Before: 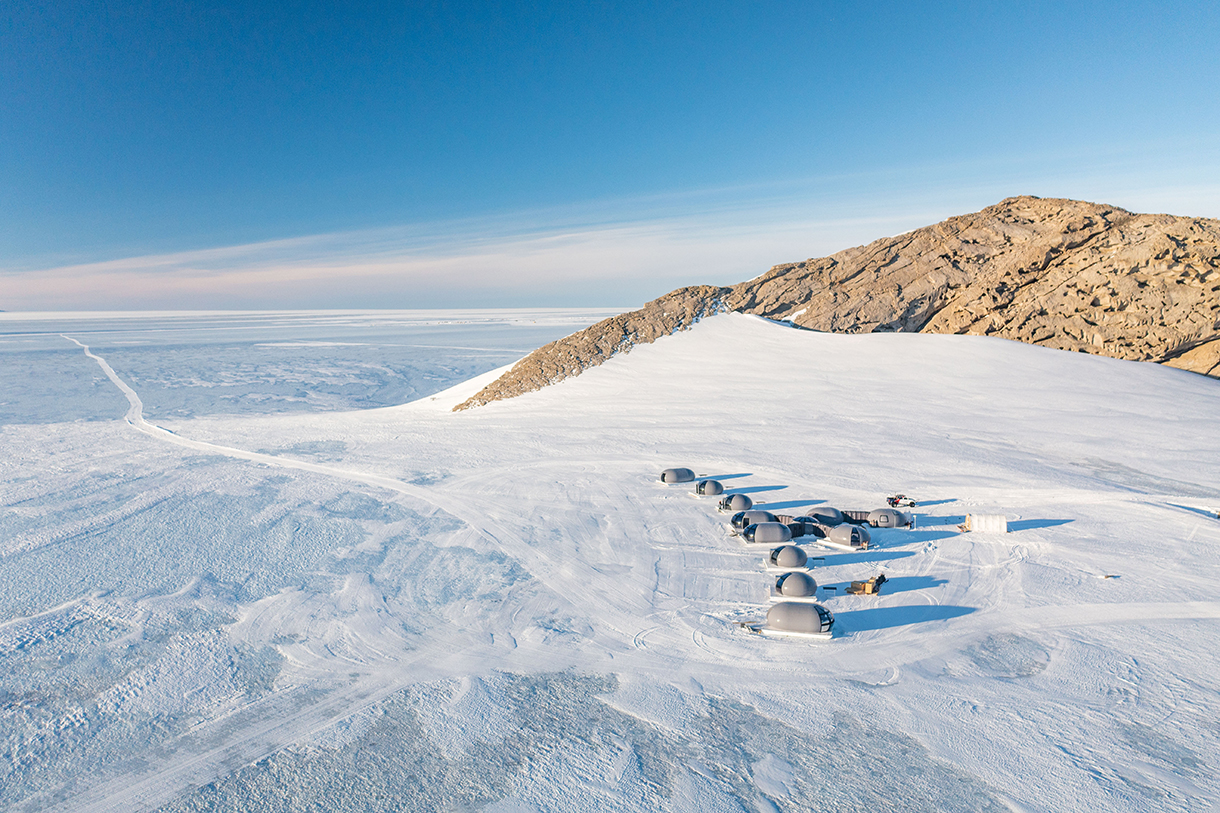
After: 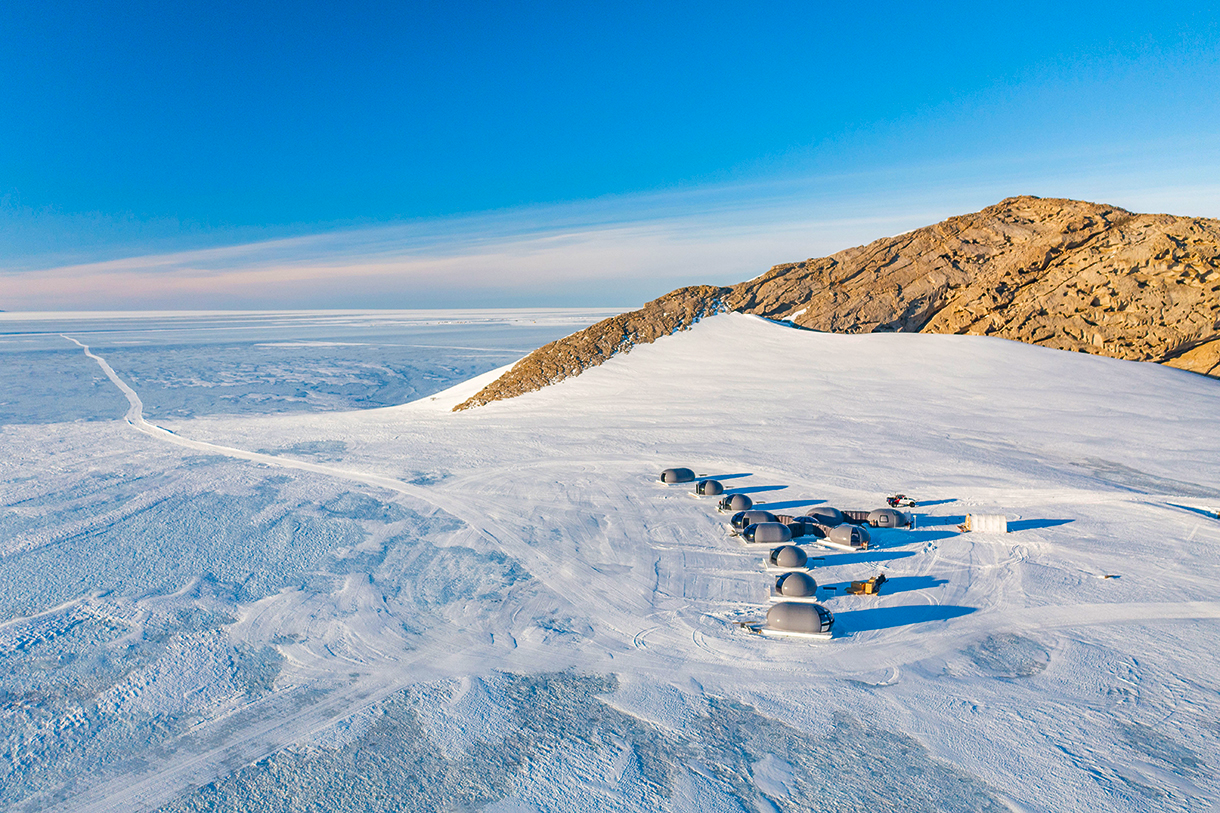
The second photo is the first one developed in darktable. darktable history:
contrast brightness saturation: saturation 0.5
shadows and highlights: shadows 60, soften with gaussian
